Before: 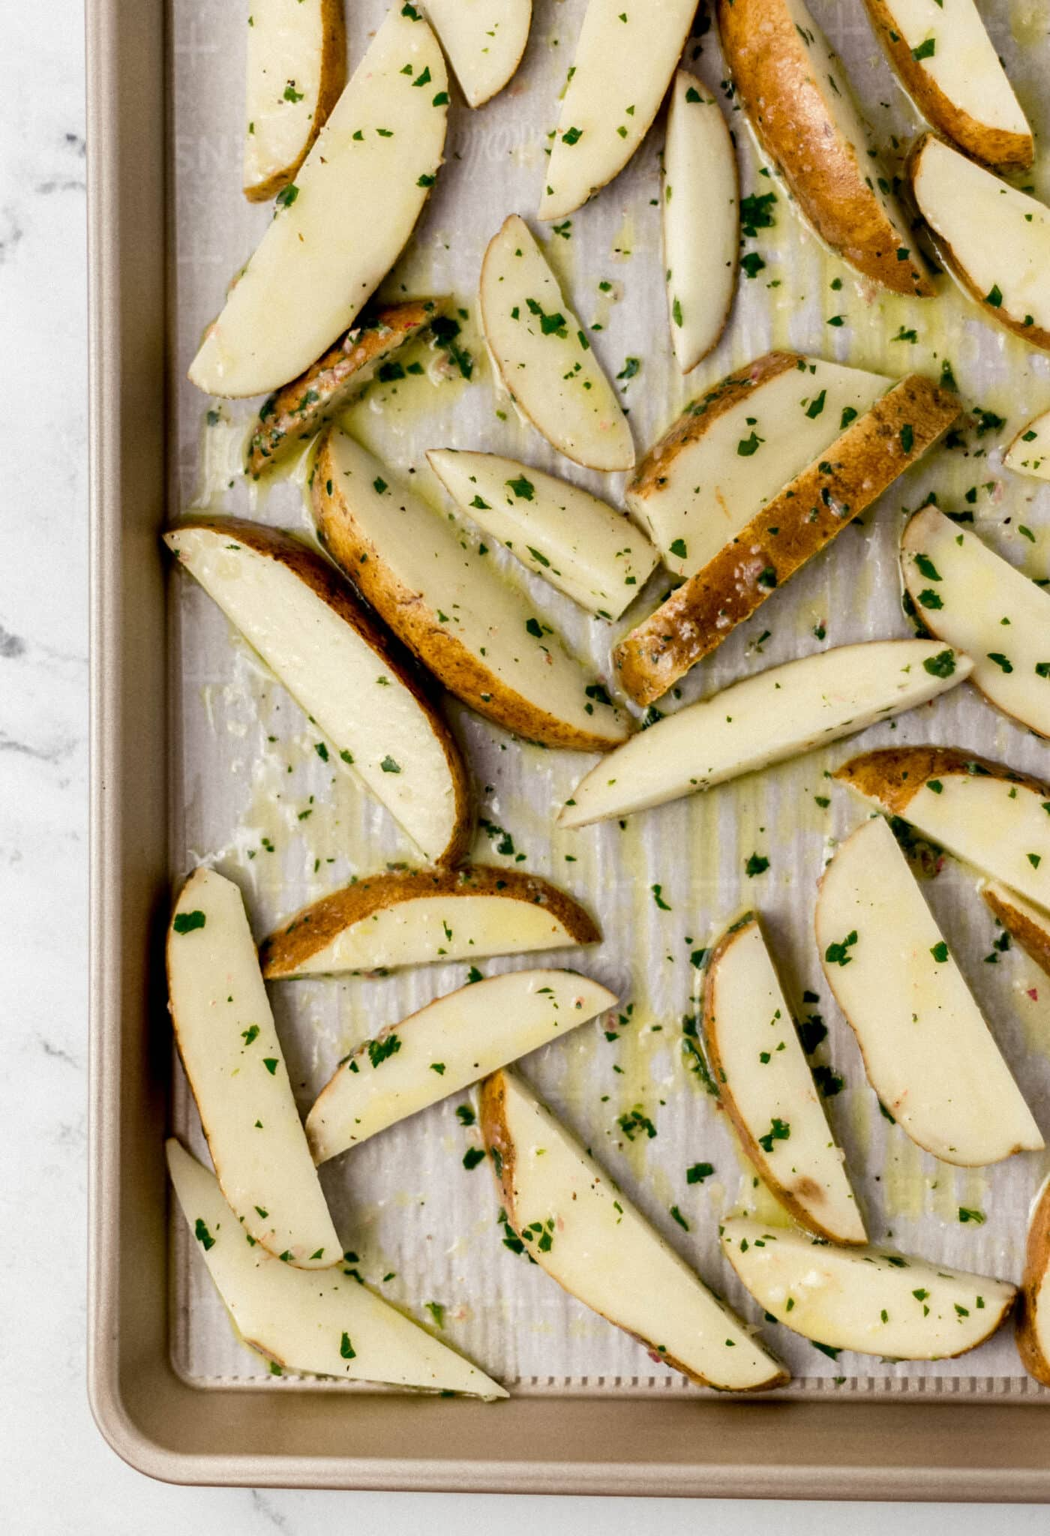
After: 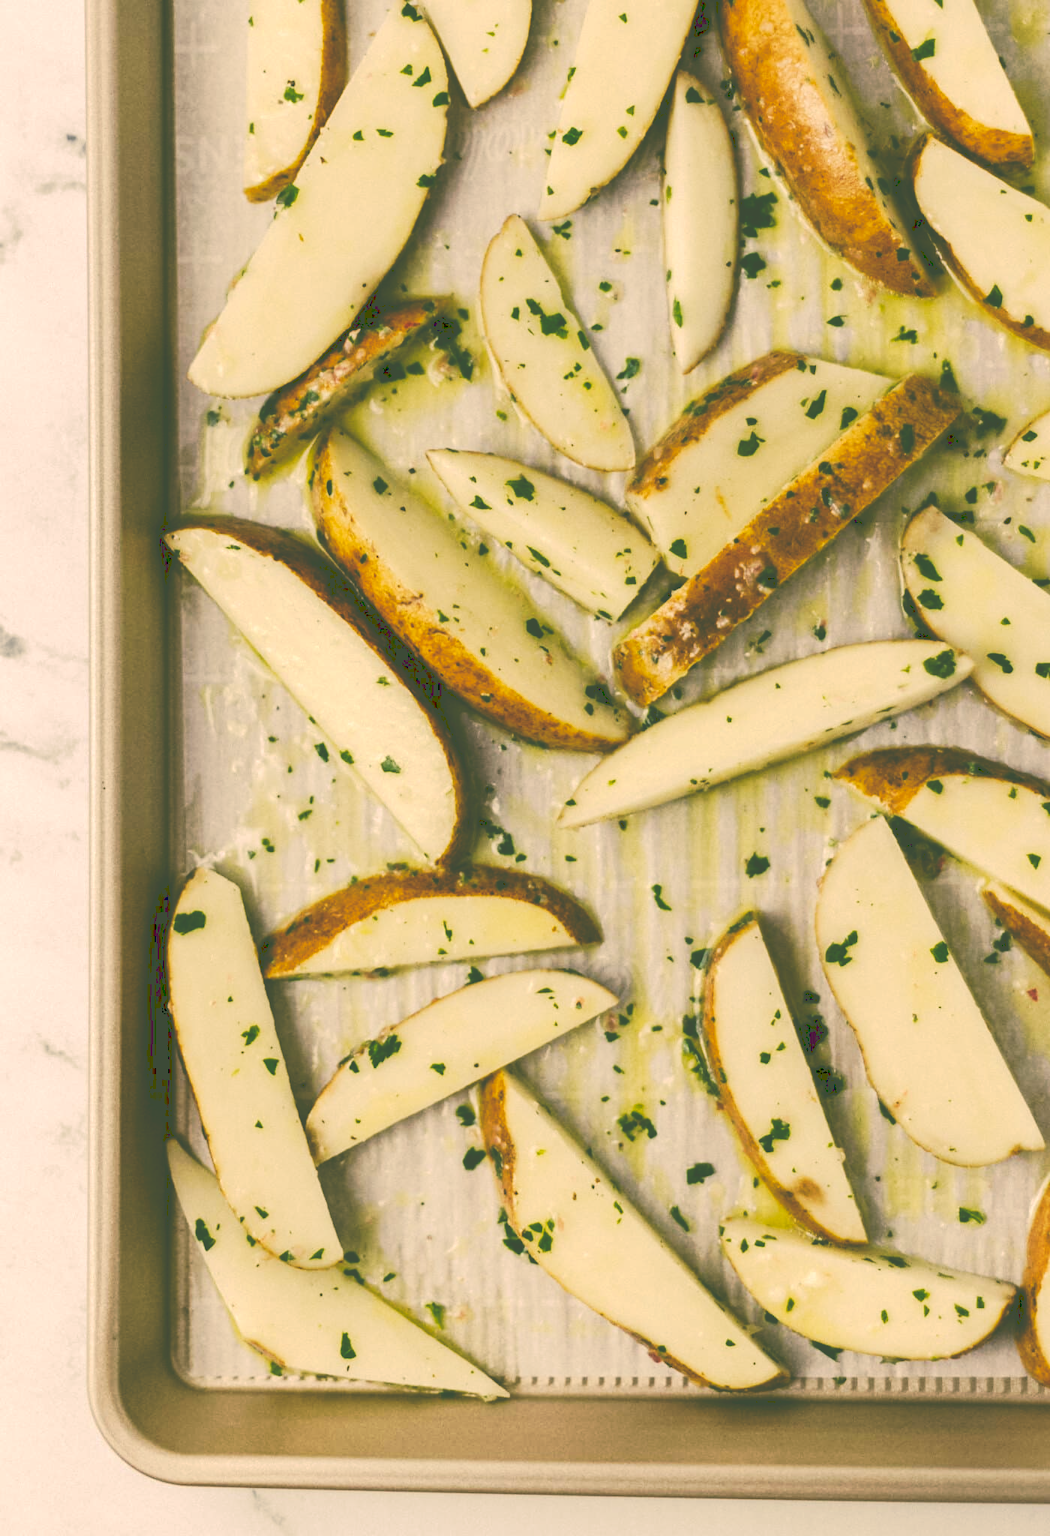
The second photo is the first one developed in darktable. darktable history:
color correction: highlights a* 5.3, highlights b* 24.26, shadows a* -15.58, shadows b* 4.02
tone curve: curves: ch0 [(0, 0) (0.003, 0.299) (0.011, 0.299) (0.025, 0.299) (0.044, 0.299) (0.069, 0.3) (0.1, 0.306) (0.136, 0.316) (0.177, 0.326) (0.224, 0.338) (0.277, 0.366) (0.335, 0.406) (0.399, 0.462) (0.468, 0.533) (0.543, 0.607) (0.623, 0.7) (0.709, 0.775) (0.801, 0.843) (0.898, 0.903) (1, 1)], preserve colors none
white balance: red 1.004, blue 1.096
